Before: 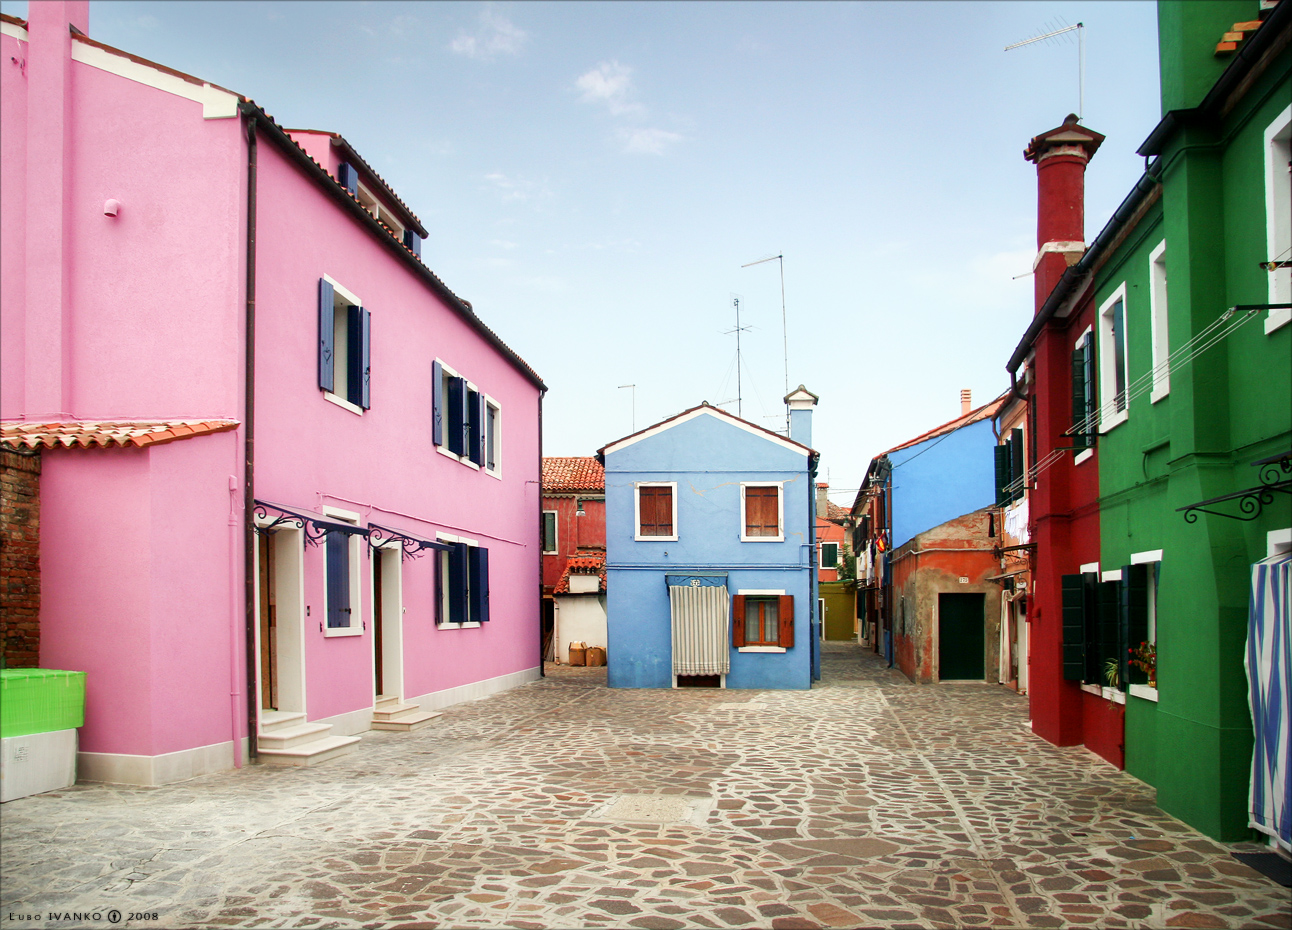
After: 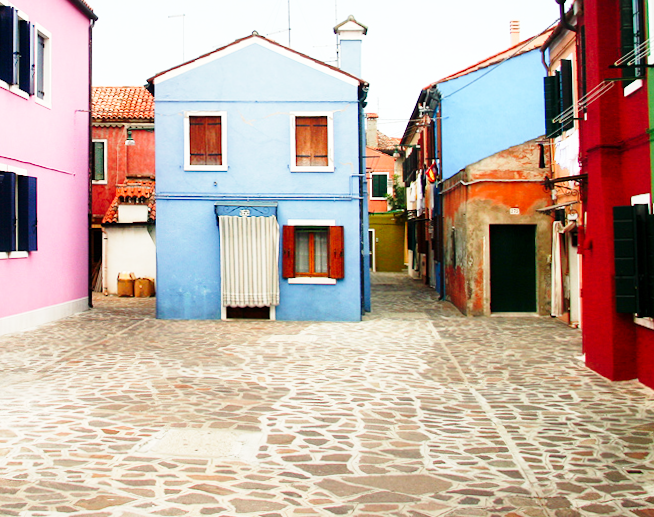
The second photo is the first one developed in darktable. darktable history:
crop: left 34.479%, top 38.822%, right 13.718%, bottom 5.172%
rotate and perspective: rotation 0.226°, lens shift (vertical) -0.042, crop left 0.023, crop right 0.982, crop top 0.006, crop bottom 0.994
base curve: curves: ch0 [(0, 0) (0.028, 0.03) (0.121, 0.232) (0.46, 0.748) (0.859, 0.968) (1, 1)], preserve colors none
